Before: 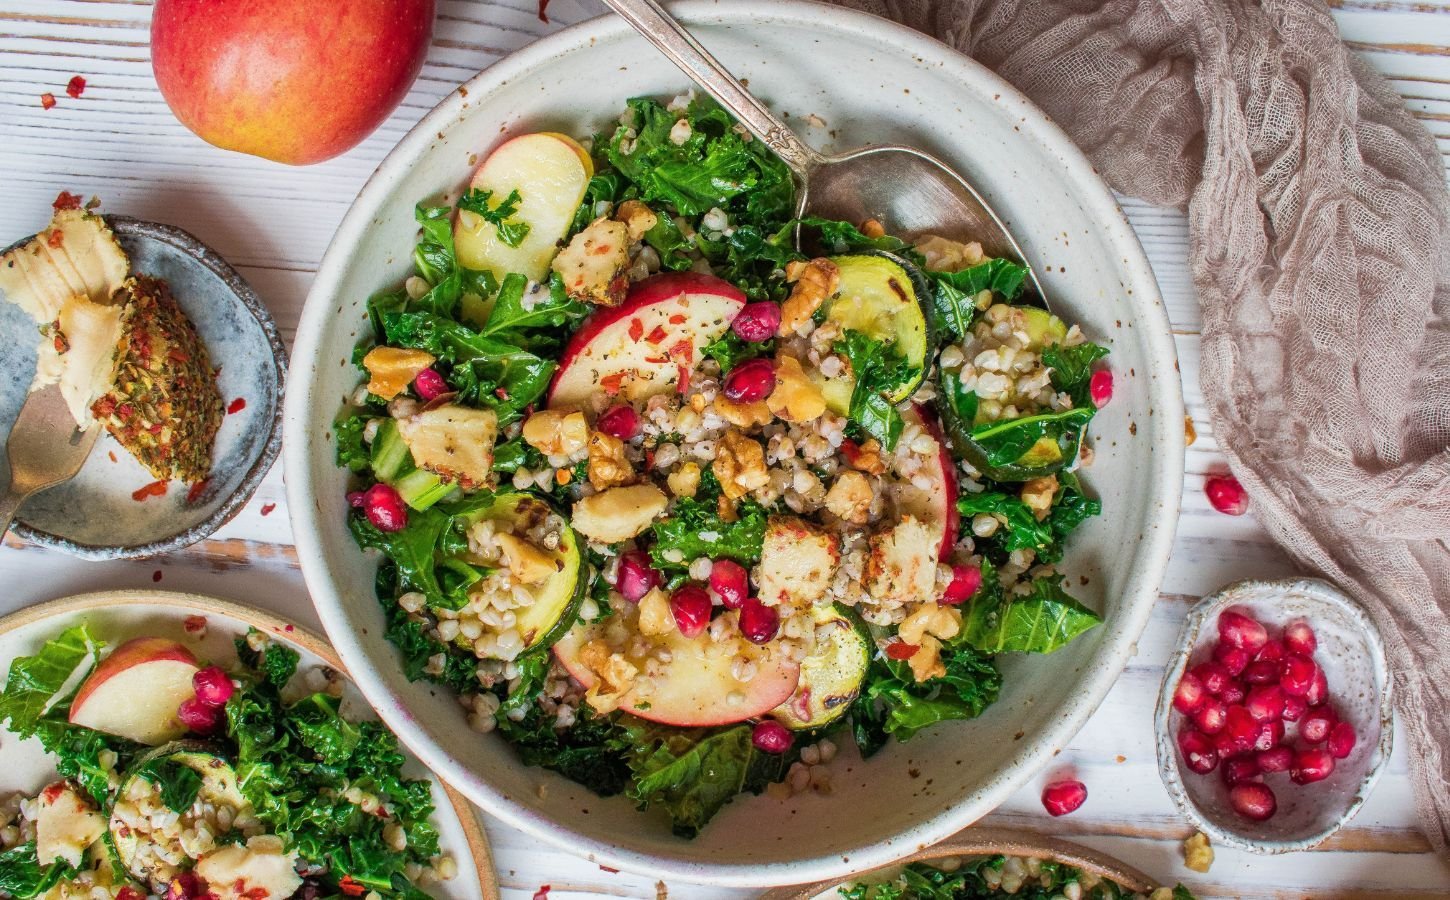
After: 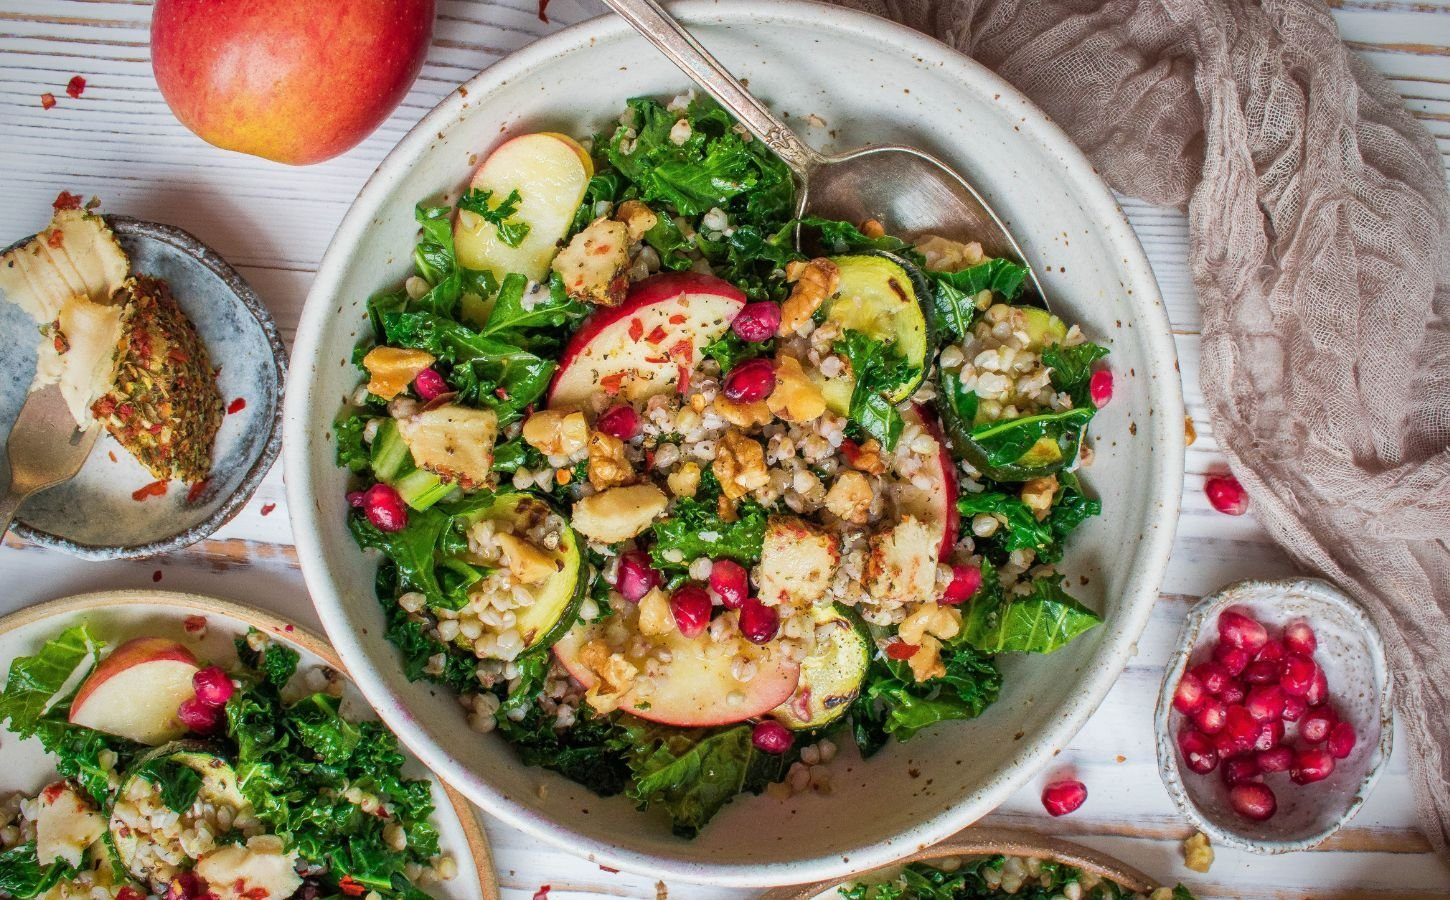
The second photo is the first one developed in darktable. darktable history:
vignetting: saturation 0.003, unbound false
